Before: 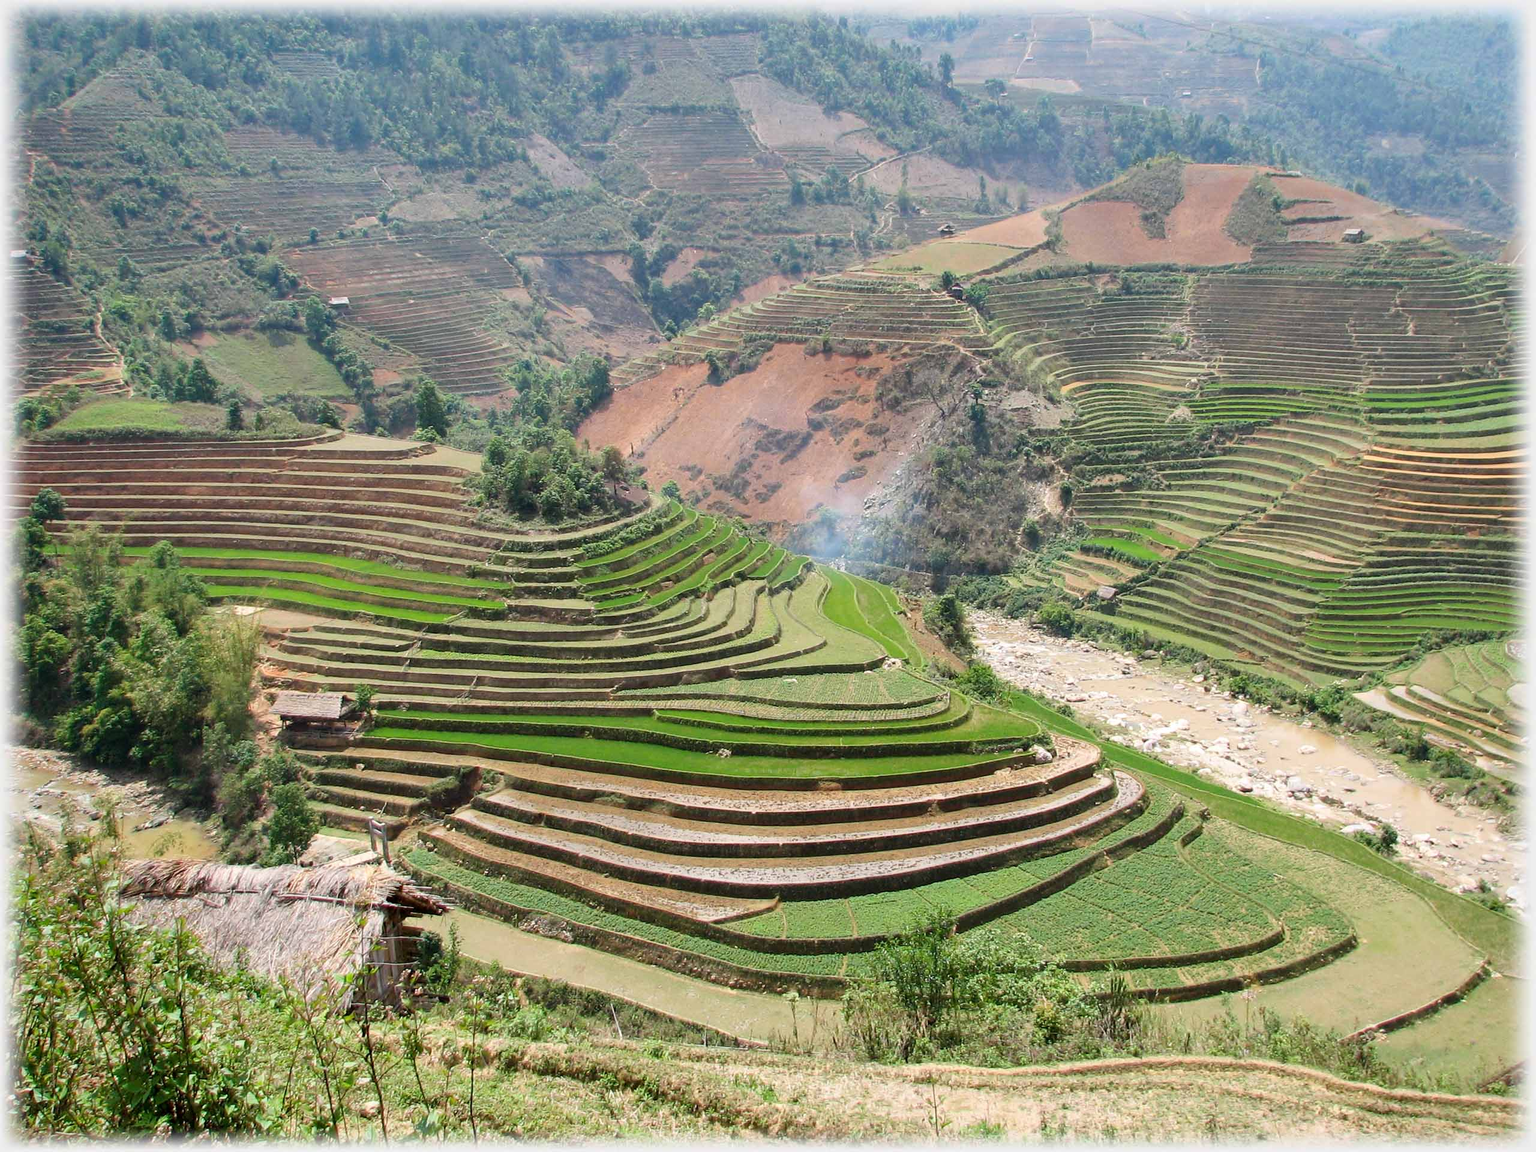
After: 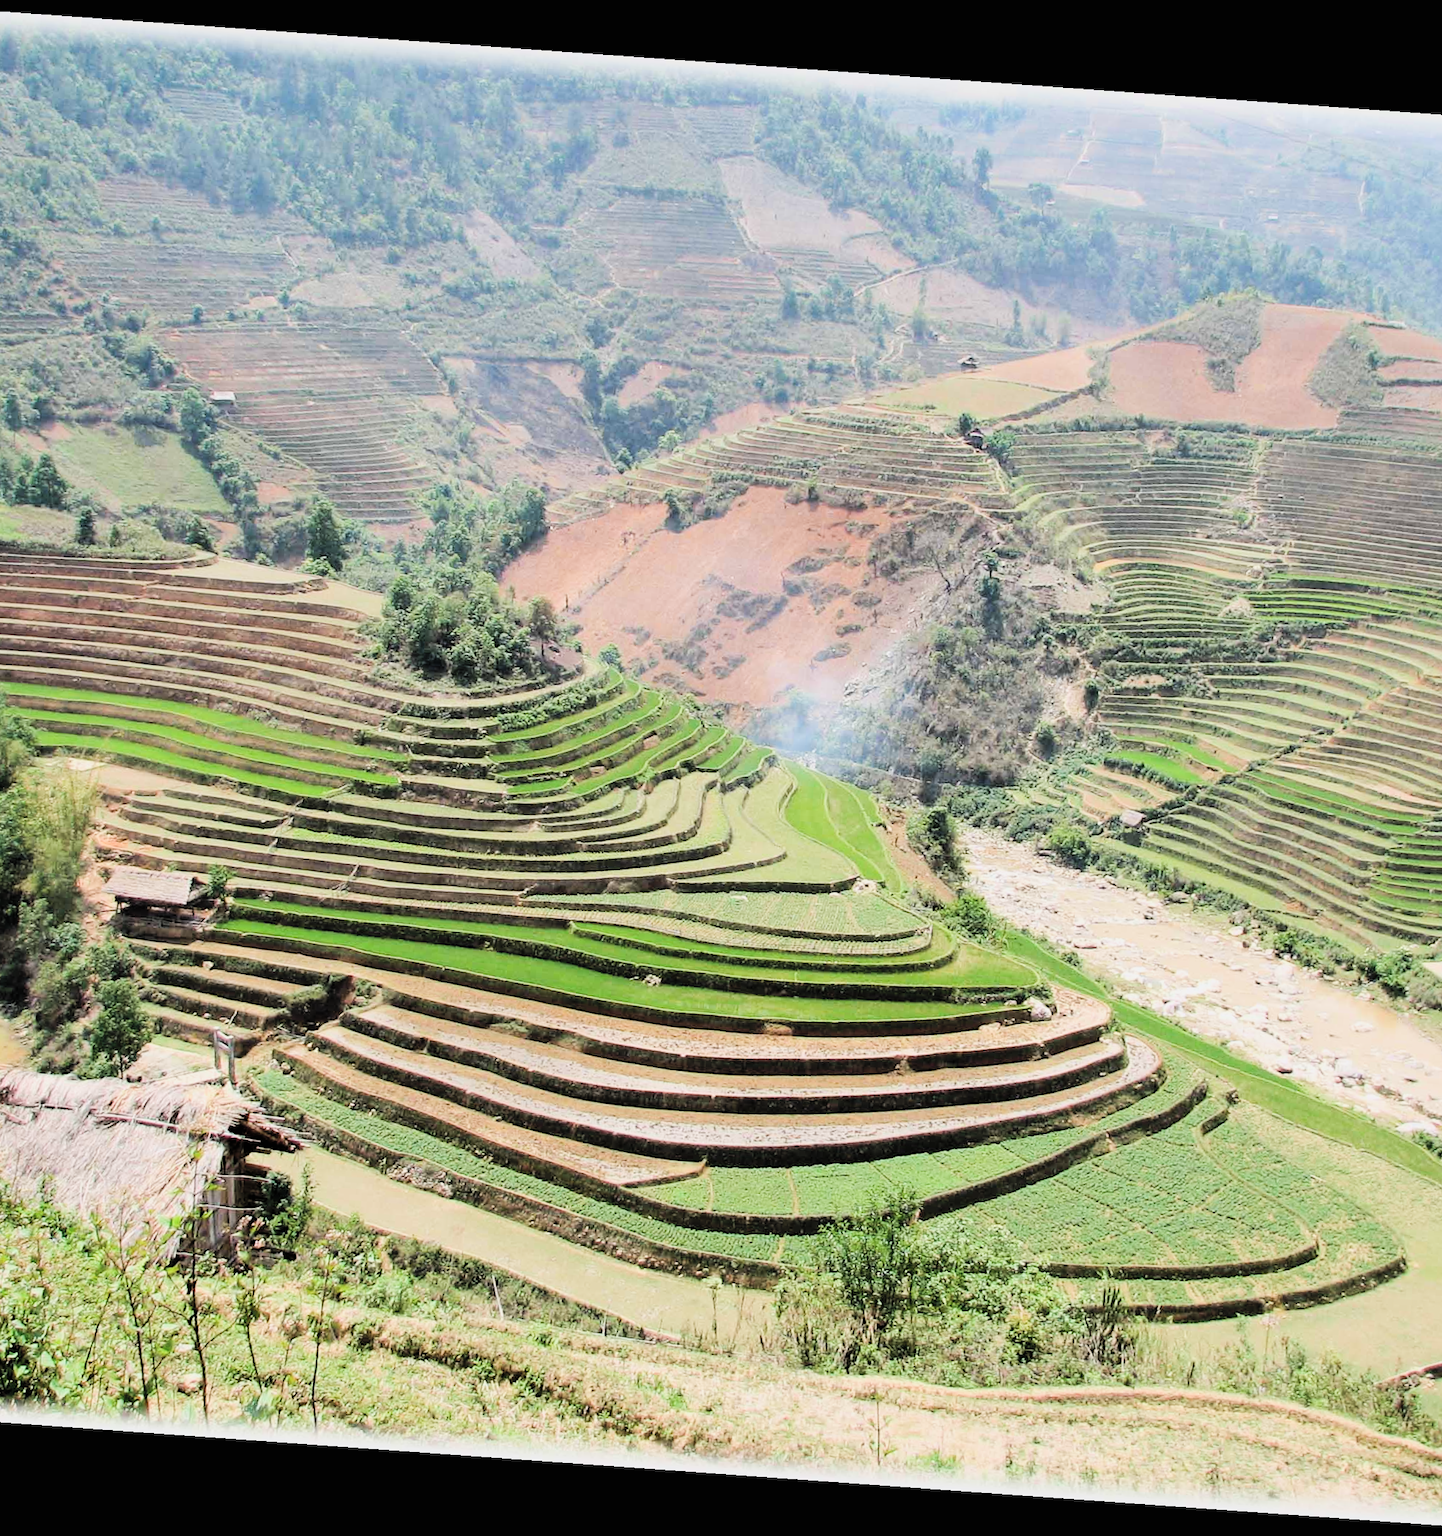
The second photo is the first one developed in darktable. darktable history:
crop: left 13.443%, right 13.31%
rotate and perspective: rotation 4.1°, automatic cropping off
exposure: exposure 0.191 EV, compensate highlight preservation false
filmic rgb: black relative exposure -6.68 EV, white relative exposure 4.56 EV, hardness 3.25
tone equalizer: -8 EV -0.75 EV, -7 EV -0.7 EV, -6 EV -0.6 EV, -5 EV -0.4 EV, -3 EV 0.4 EV, -2 EV 0.6 EV, -1 EV 0.7 EV, +0 EV 0.75 EV, edges refinement/feathering 500, mask exposure compensation -1.57 EV, preserve details no
contrast brightness saturation: brightness 0.13
